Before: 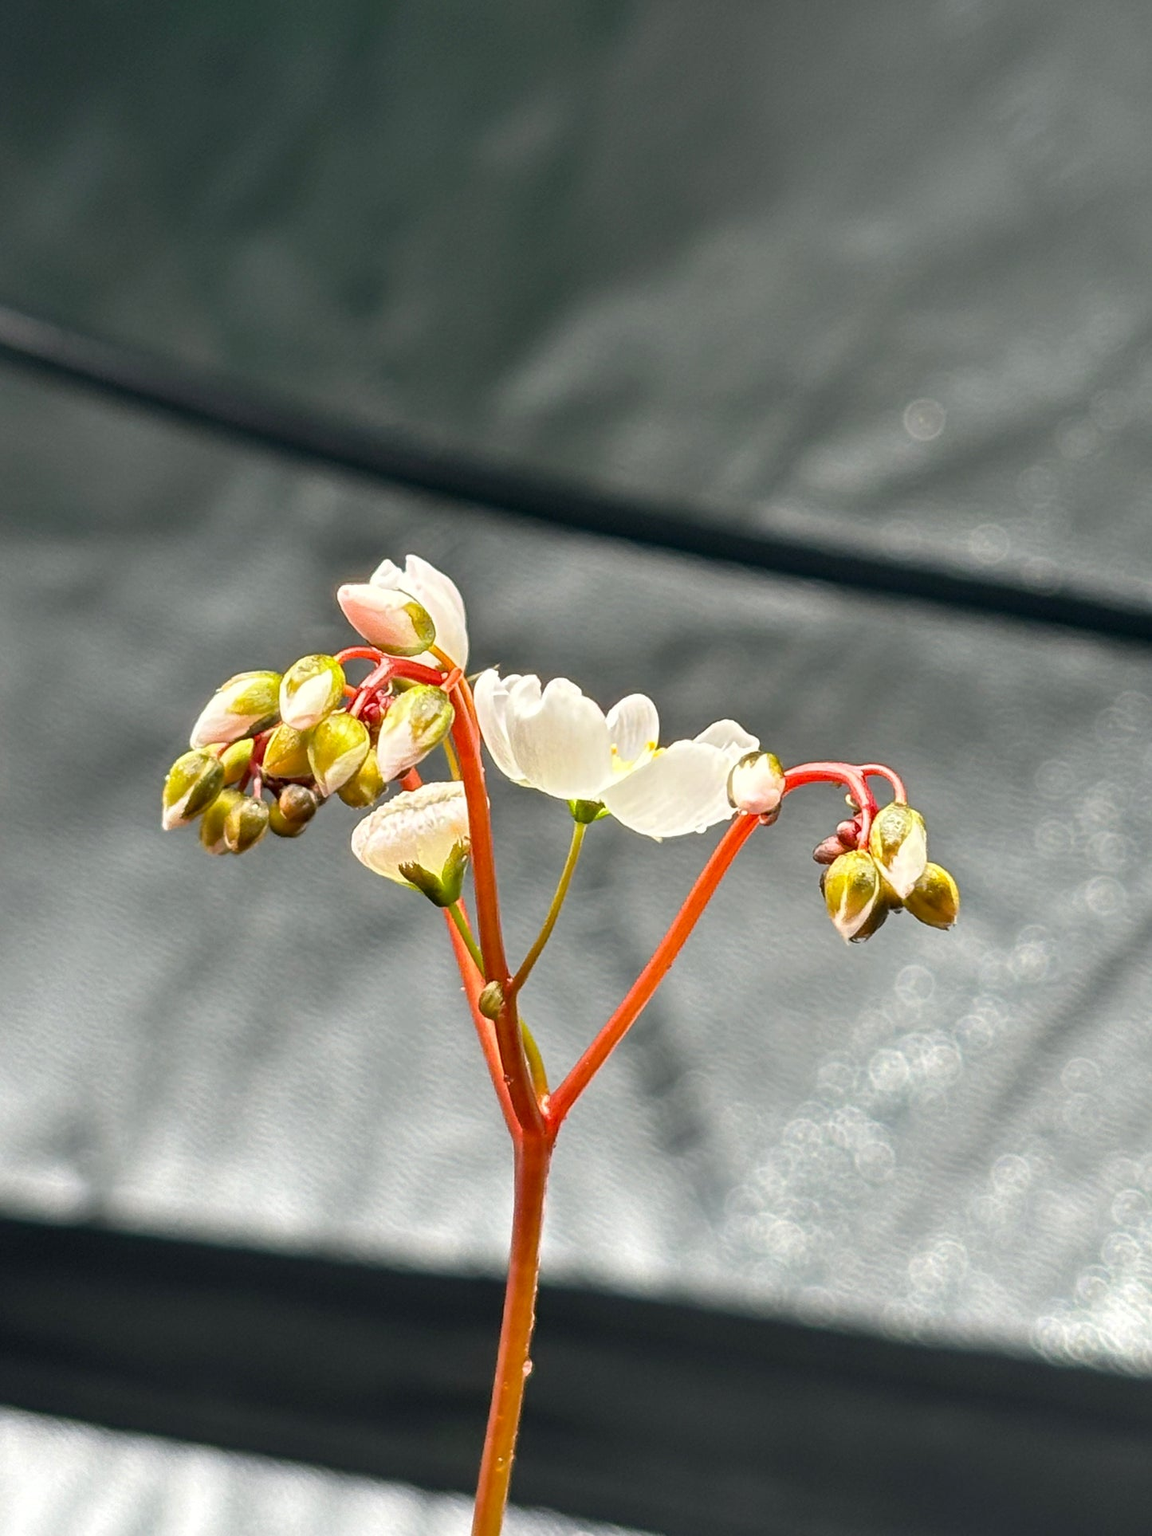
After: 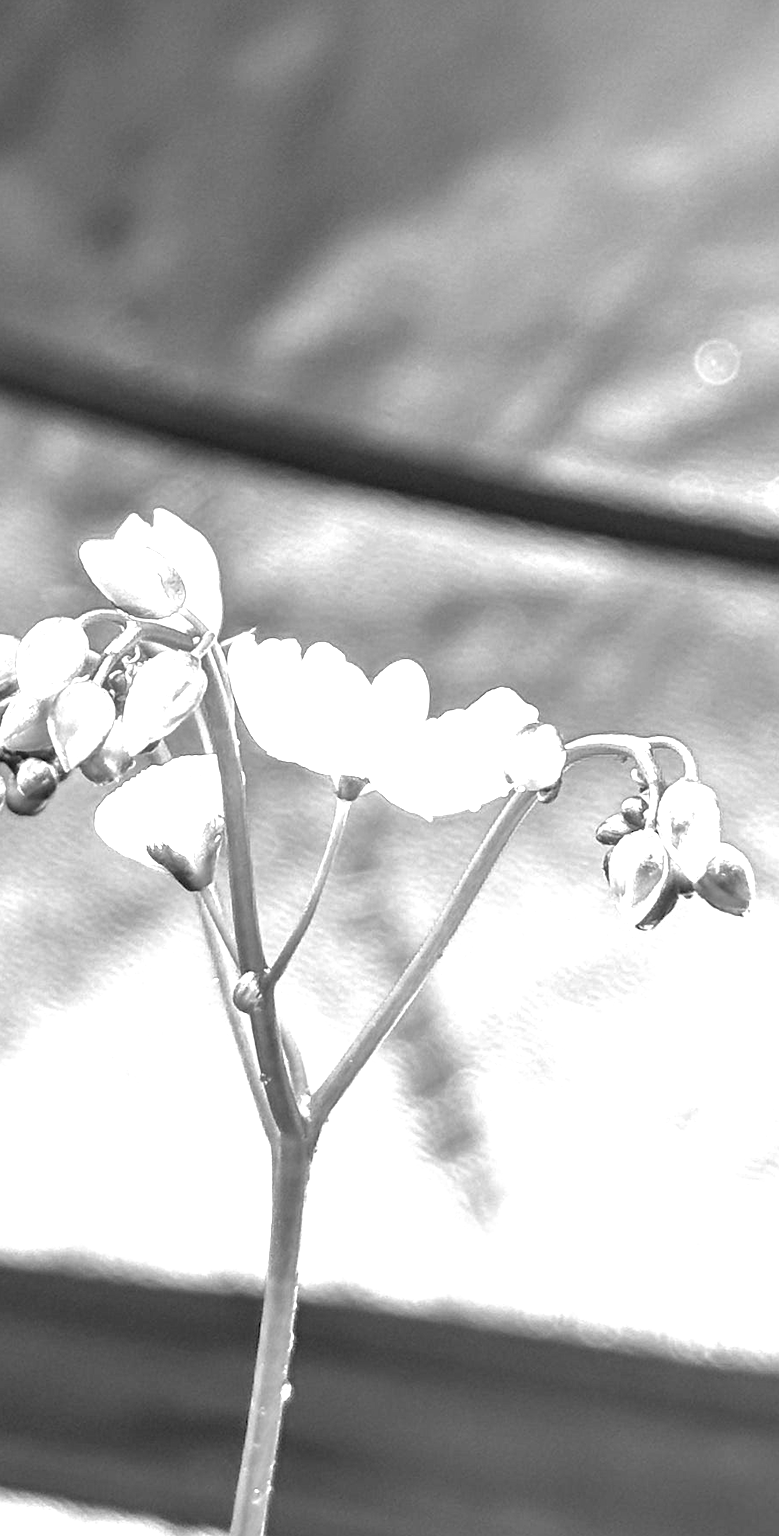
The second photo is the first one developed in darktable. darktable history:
color balance: mode lift, gamma, gain (sRGB), lift [0.997, 0.979, 1.021, 1.011], gamma [1, 1.084, 0.916, 0.998], gain [1, 0.87, 1.13, 1.101], contrast 4.55%, contrast fulcrum 38.24%, output saturation 104.09%
monochrome: on, module defaults
levels: levels [0.026, 0.507, 0.987]
shadows and highlights: shadows 25, highlights -25
crop and rotate: left 22.918%, top 5.629%, right 14.711%, bottom 2.247%
local contrast: detail 110%
white balance: red 1.042, blue 1.17
exposure: exposure 1.137 EV, compensate highlight preservation false
